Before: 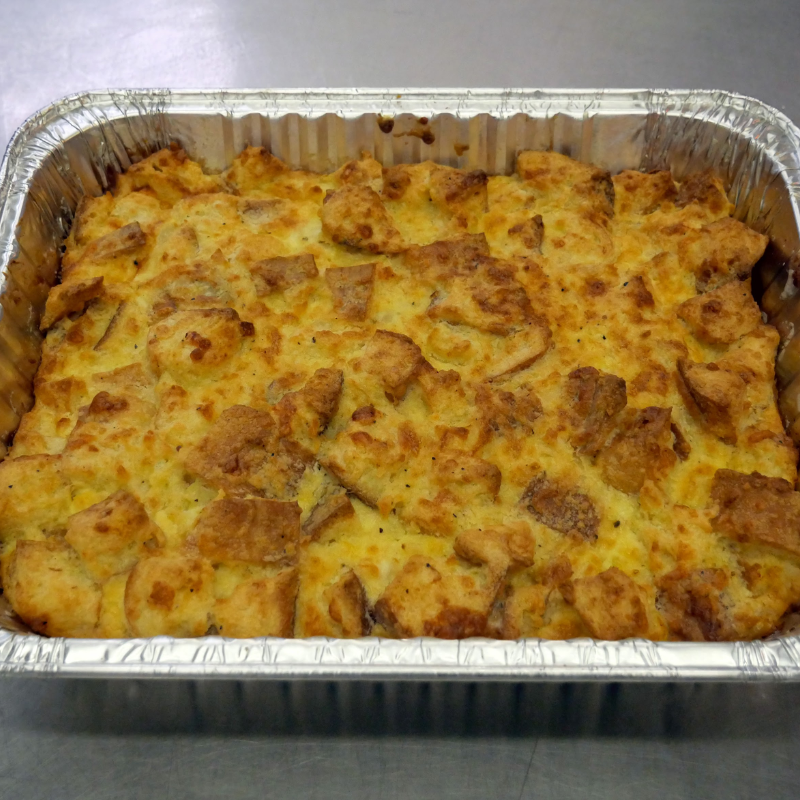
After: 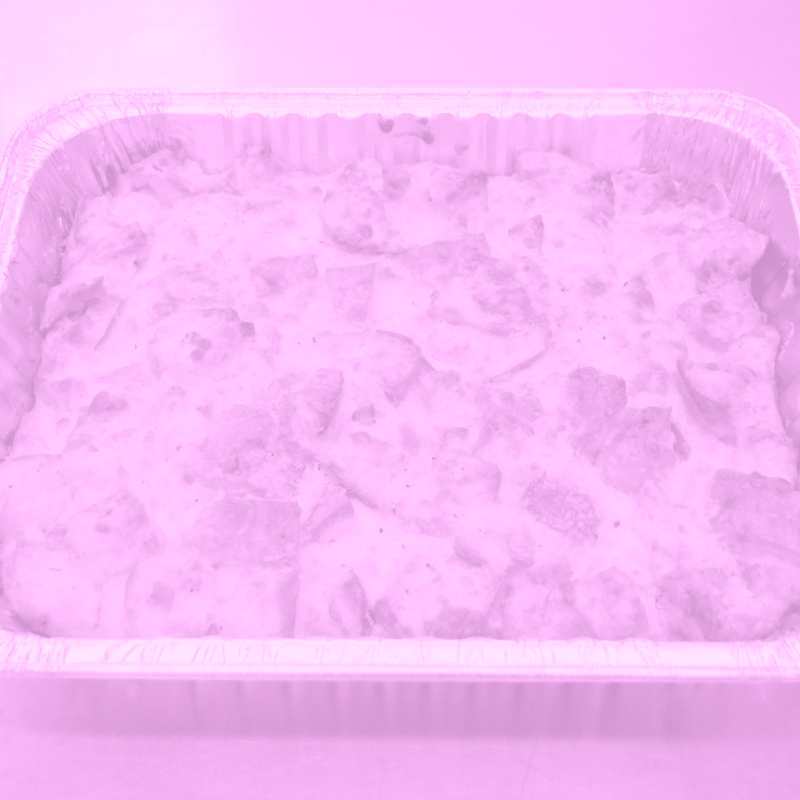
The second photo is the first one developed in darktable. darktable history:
color correction: highlights a* -10.04, highlights b* -10.37
colorize: hue 331.2°, saturation 75%, source mix 30.28%, lightness 70.52%, version 1
white balance: red 0.924, blue 1.095
